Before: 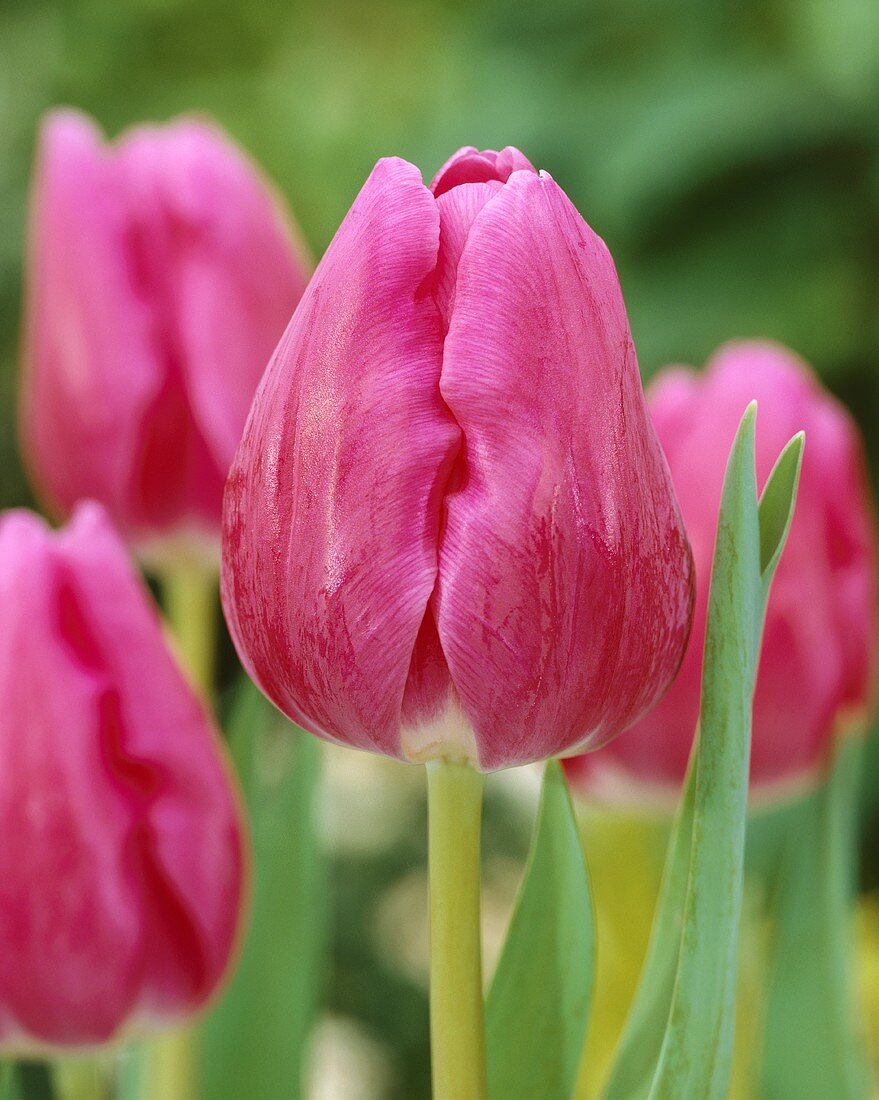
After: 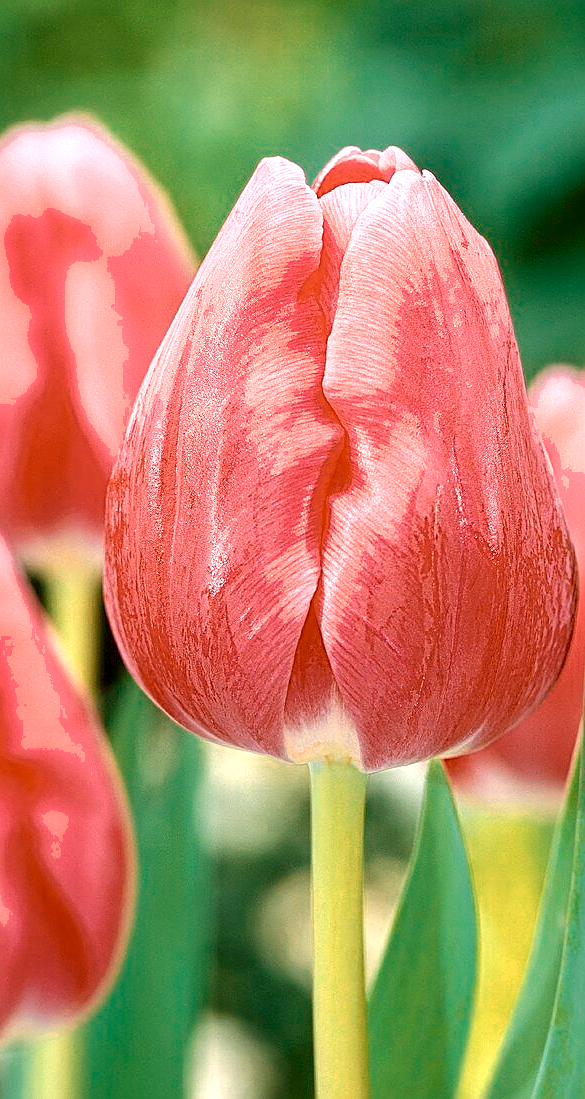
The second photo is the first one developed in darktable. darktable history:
tone equalizer: on, module defaults
local contrast: highlights 83%, shadows 82%
crop and rotate: left 13.407%, right 19.955%
exposure: black level correction 0.002, exposure 0.15 EV, compensate highlight preservation false
sharpen: on, module defaults
color zones: curves: ch0 [(0.018, 0.548) (0.224, 0.64) (0.425, 0.447) (0.675, 0.575) (0.732, 0.579)]; ch1 [(0.066, 0.487) (0.25, 0.5) (0.404, 0.43) (0.75, 0.421) (0.956, 0.421)]; ch2 [(0.044, 0.561) (0.215, 0.465) (0.399, 0.544) (0.465, 0.548) (0.614, 0.447) (0.724, 0.43) (0.882, 0.623) (0.956, 0.632)]
